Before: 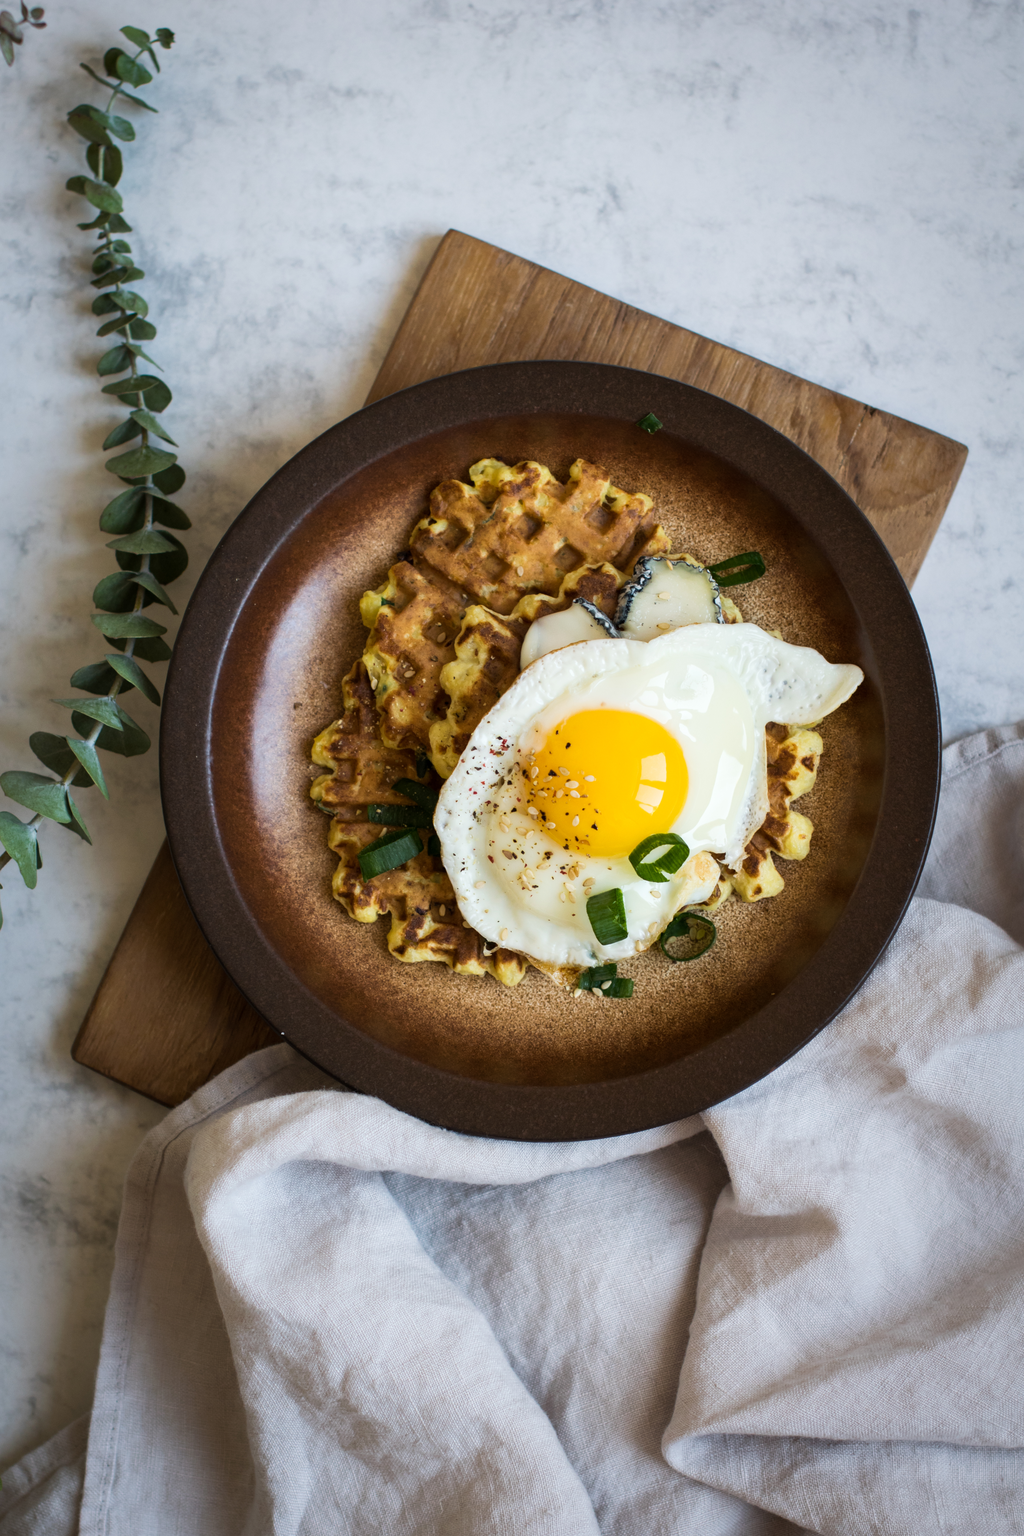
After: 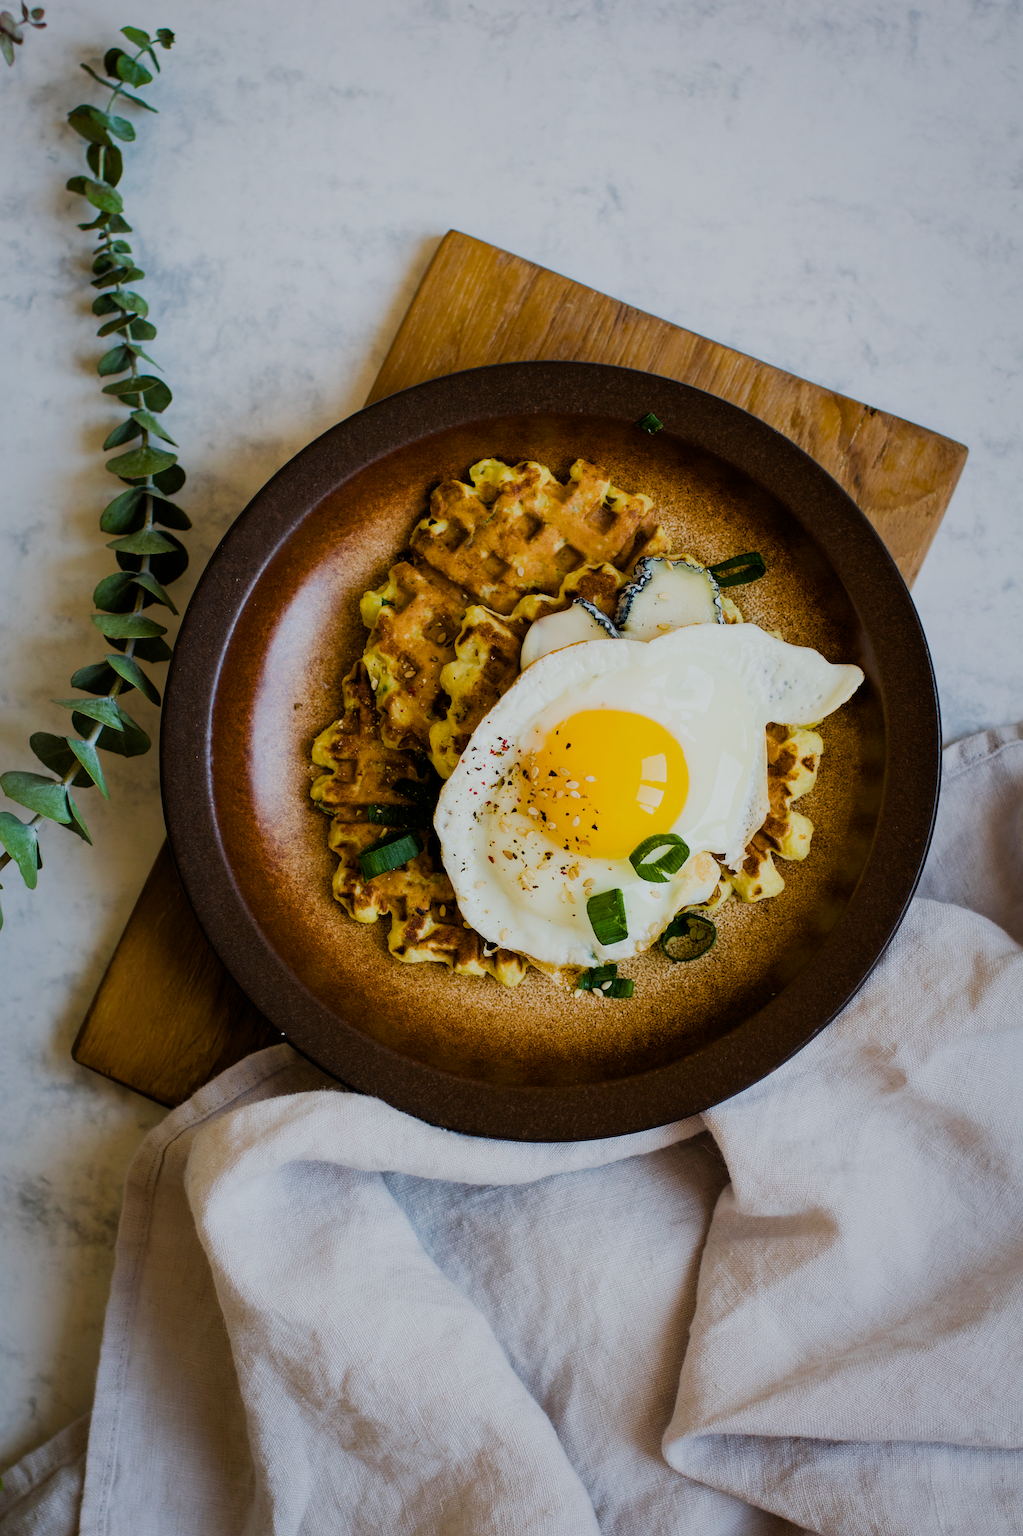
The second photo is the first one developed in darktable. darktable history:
color balance rgb: linear chroma grading › global chroma 0.407%, perceptual saturation grading › global saturation 28.201%, perceptual saturation grading › highlights -25.306%, perceptual saturation grading › mid-tones 25.73%, perceptual saturation grading › shadows 50.081%
sharpen: on, module defaults
filmic rgb: black relative exposure -7.23 EV, white relative exposure 5.05 EV, threshold 2.97 EV, hardness 3.22, enable highlight reconstruction true
